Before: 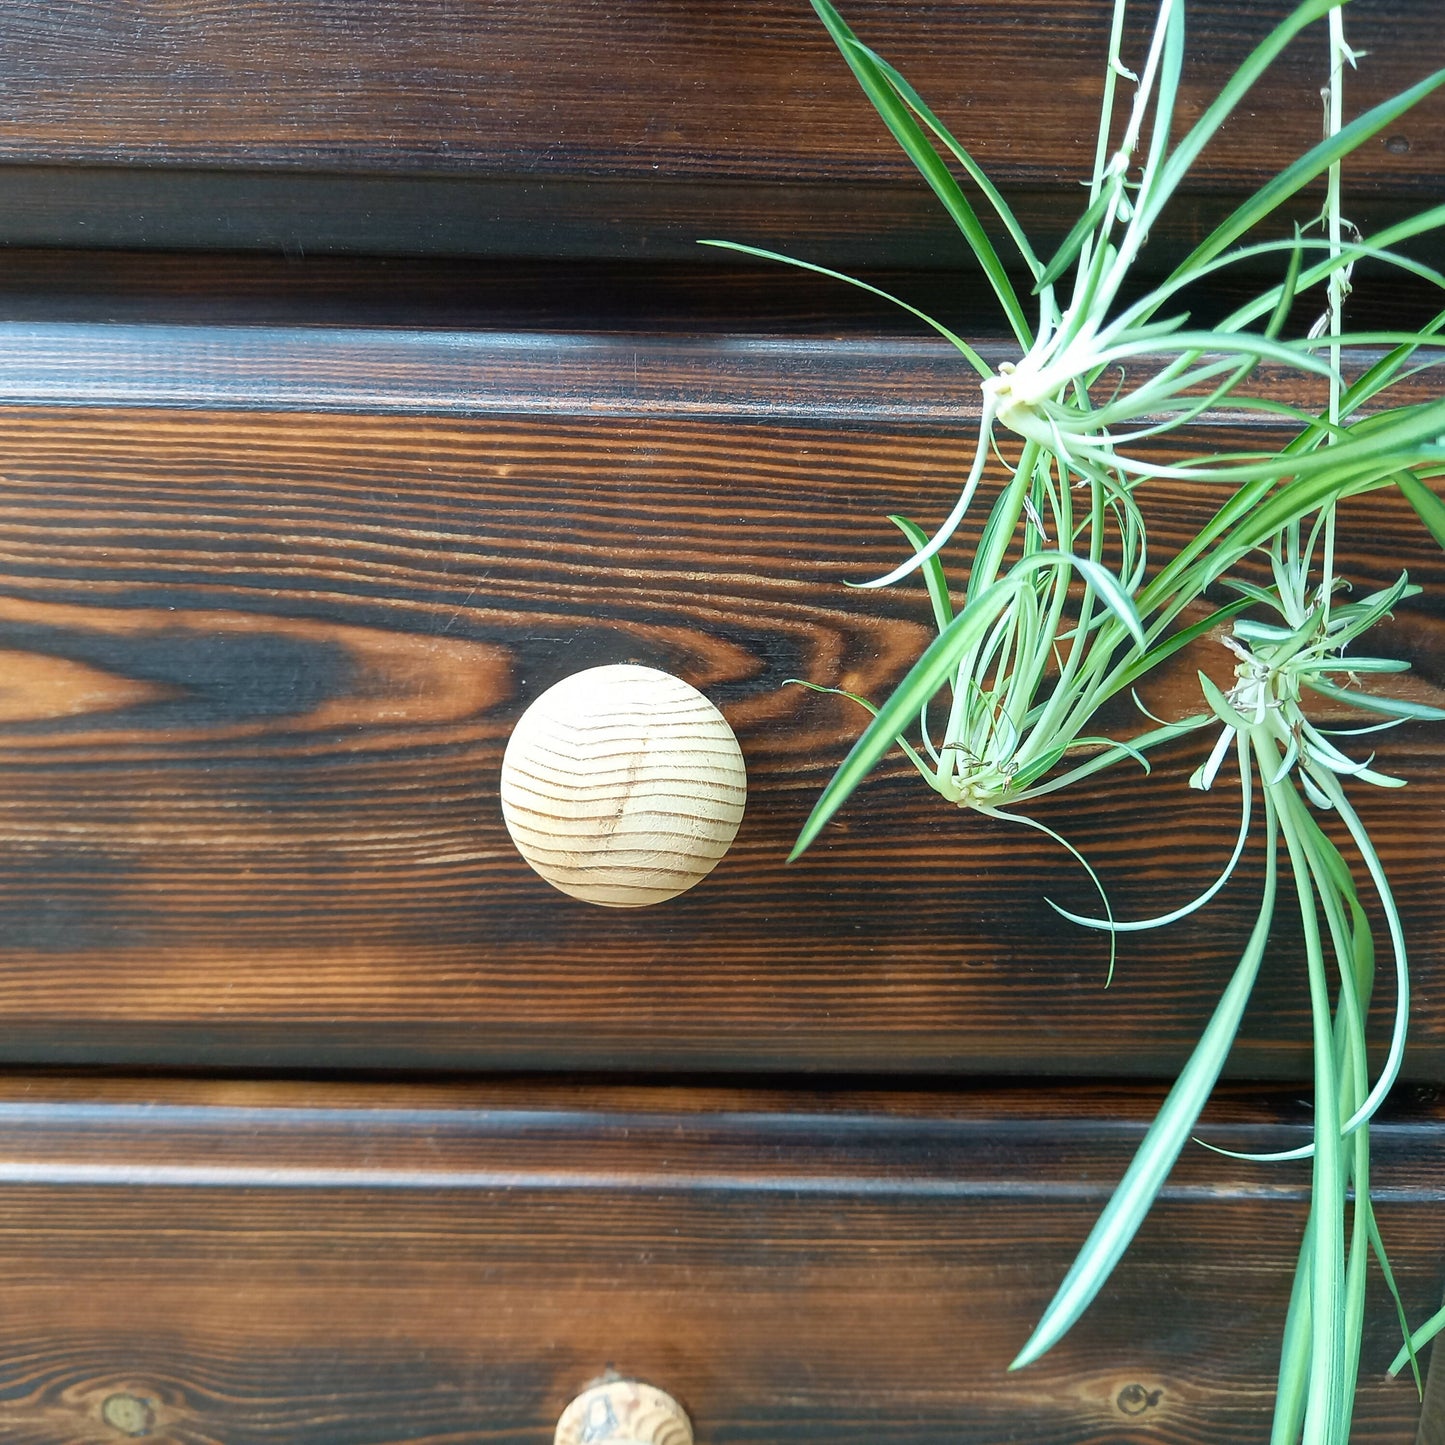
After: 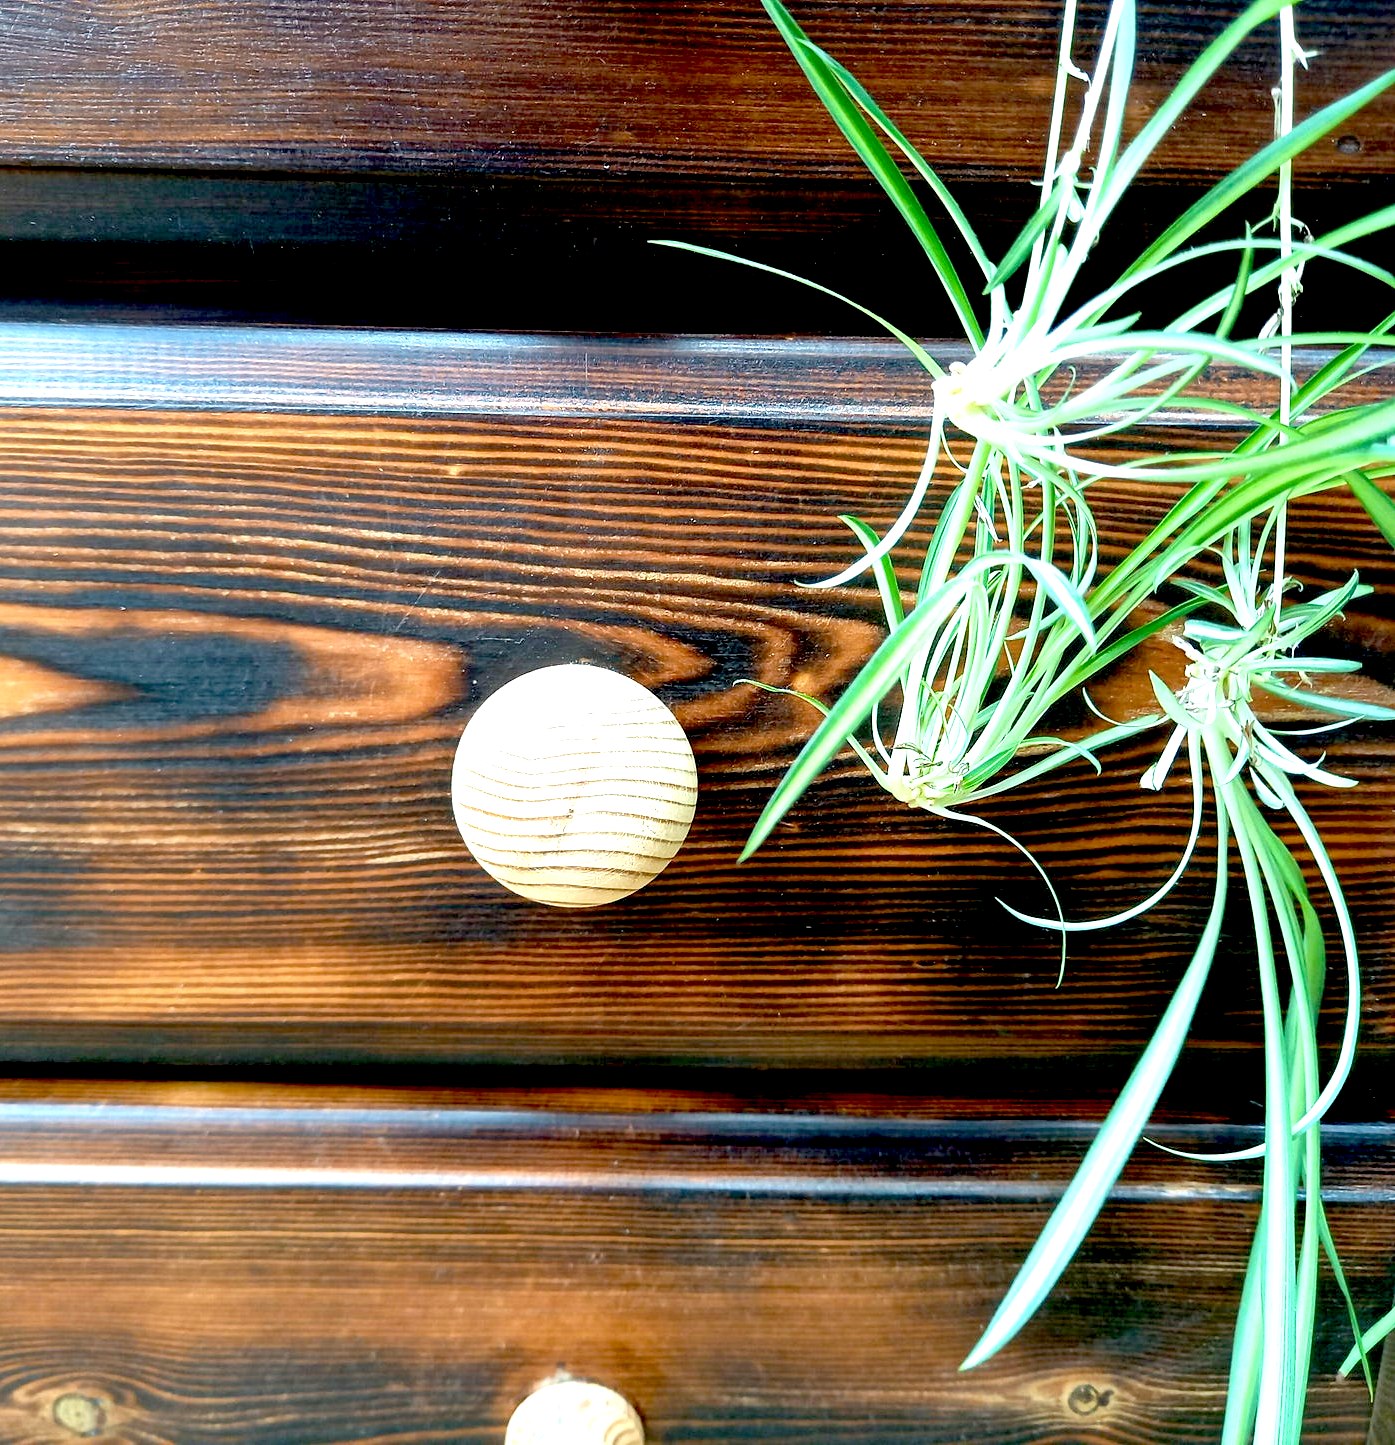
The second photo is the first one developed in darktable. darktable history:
crop and rotate: left 3.41%
exposure: black level correction 0.035, exposure 0.904 EV, compensate exposure bias true, compensate highlight preservation false
